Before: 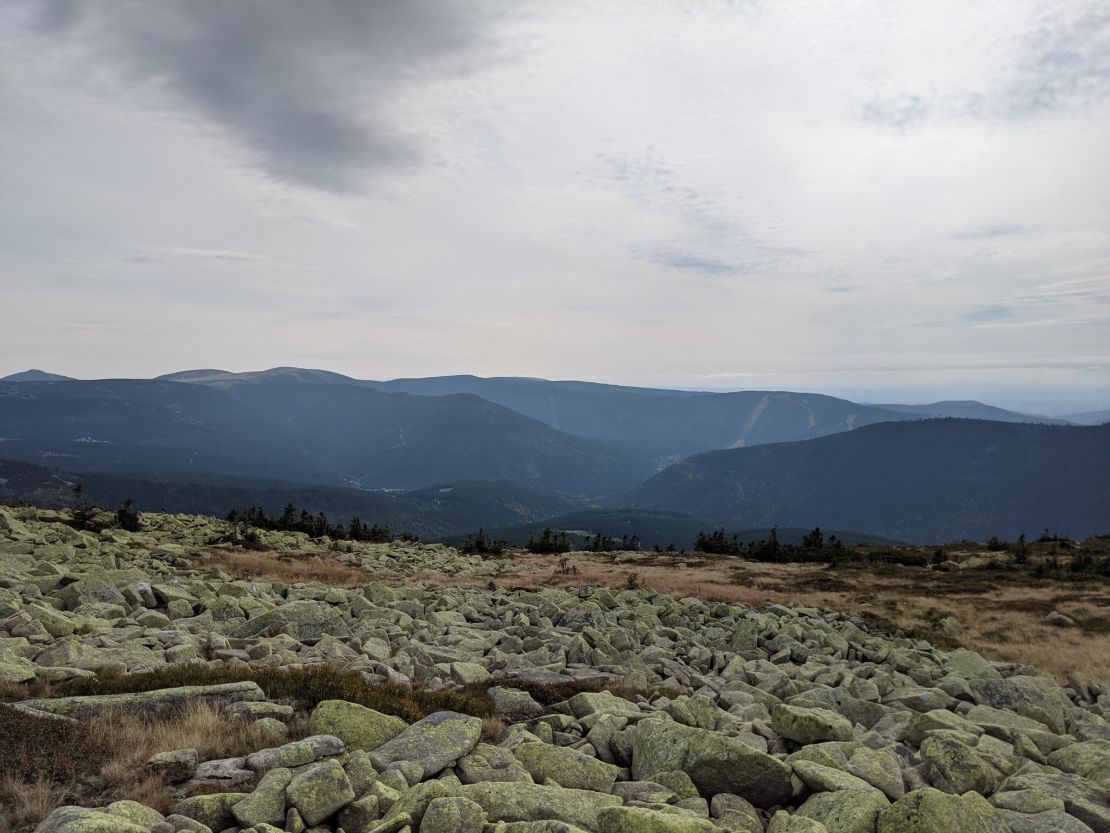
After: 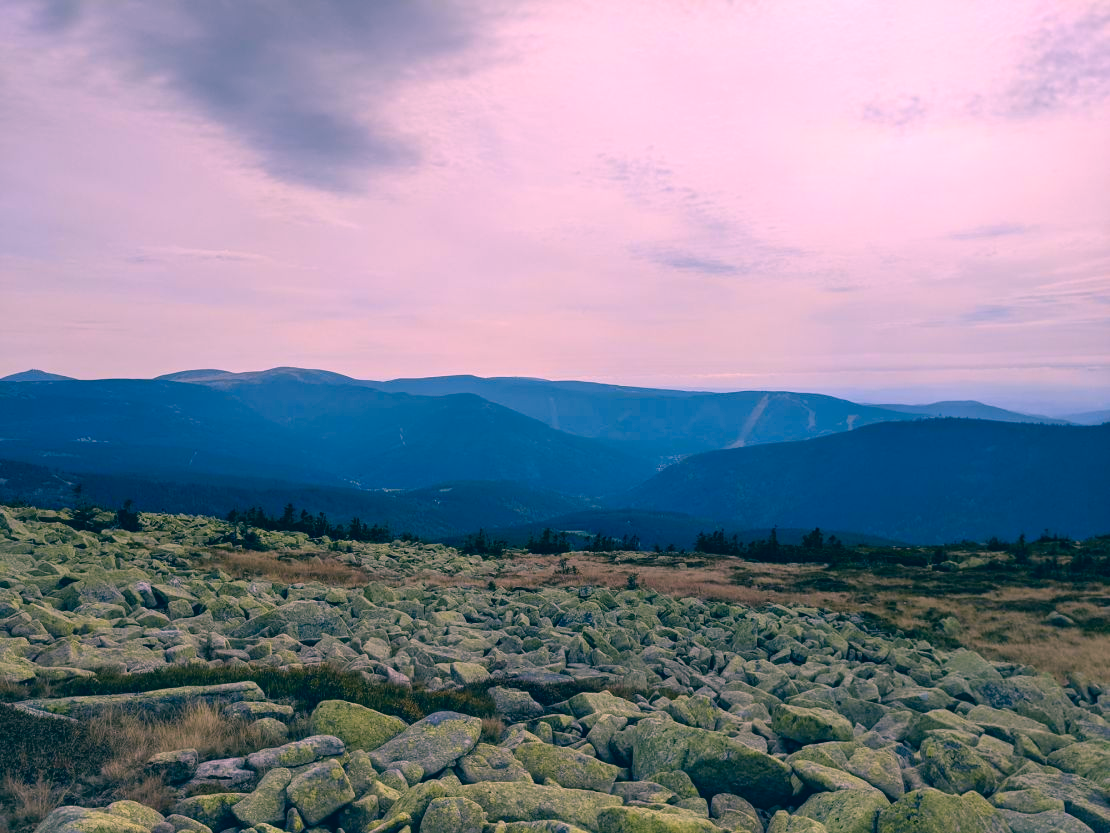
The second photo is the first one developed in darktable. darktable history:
color correction: highlights a* 17.37, highlights b* 0.247, shadows a* -15.26, shadows b* -14.24, saturation 1.55
